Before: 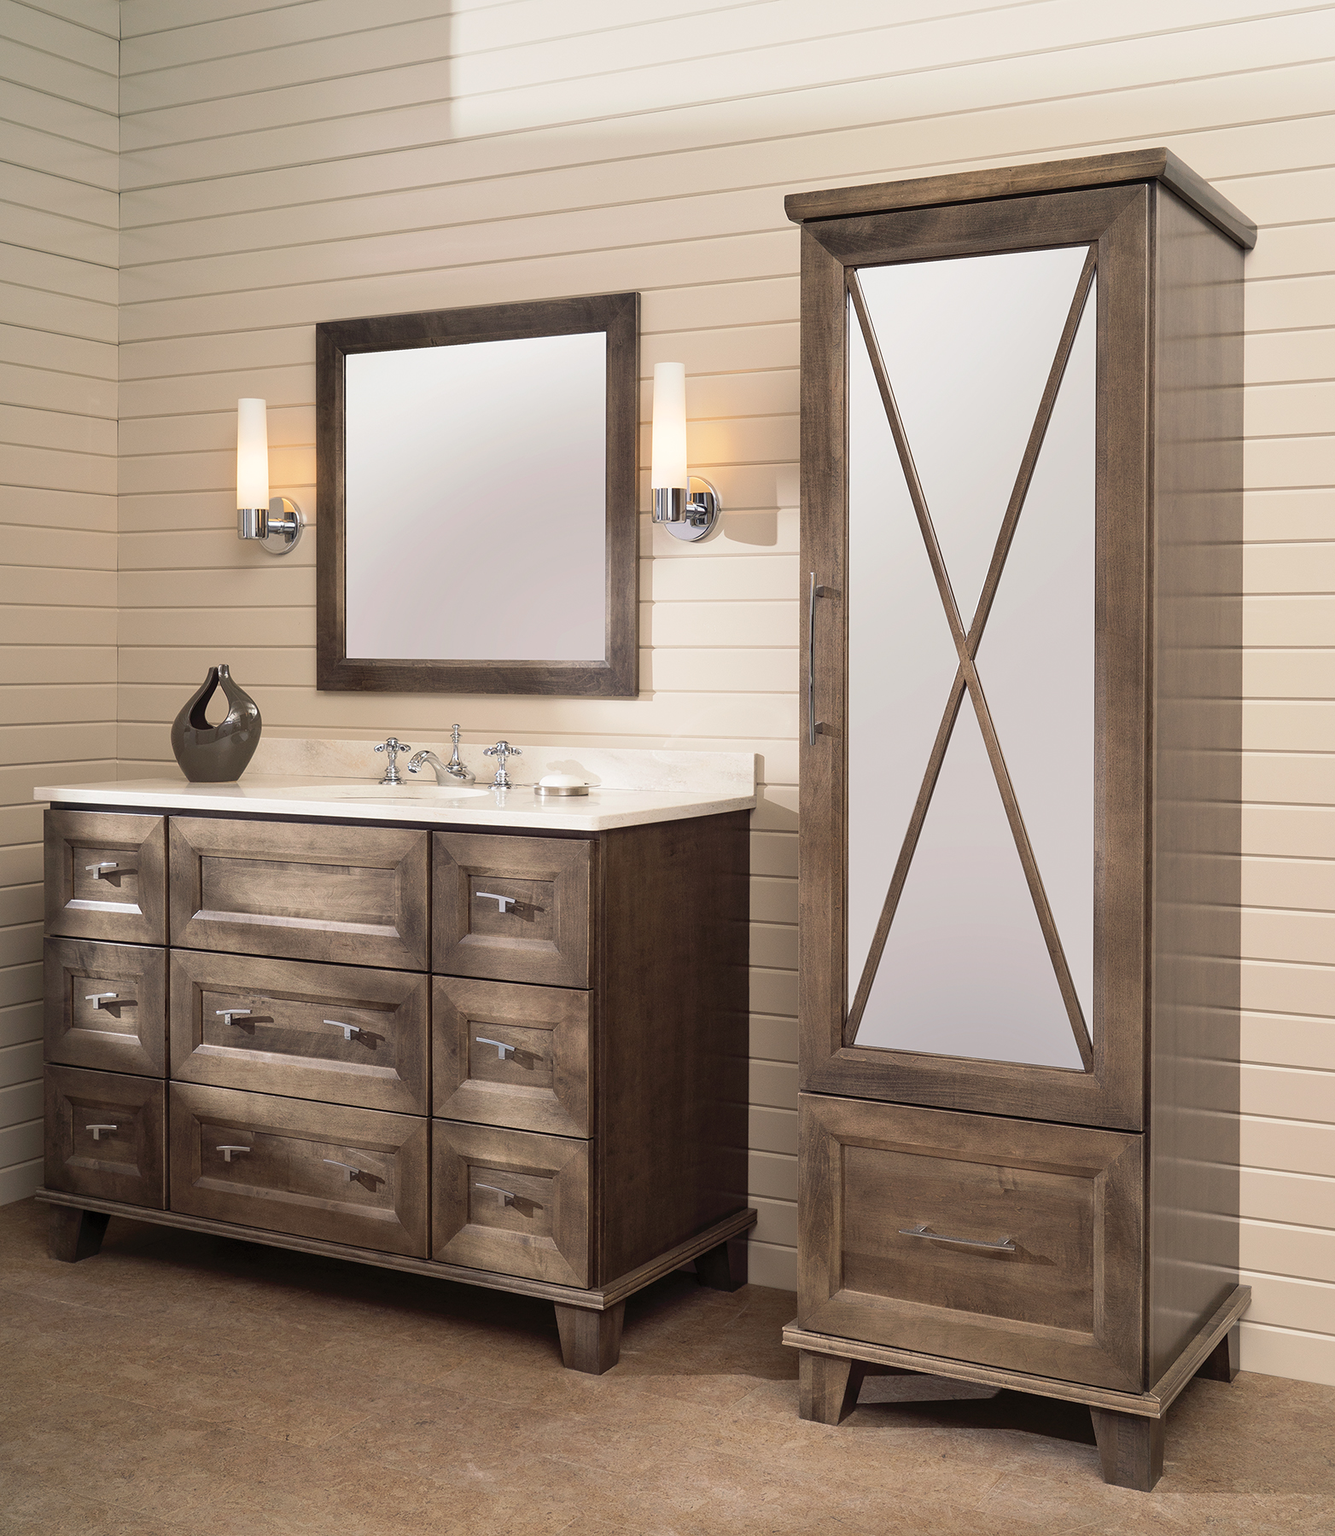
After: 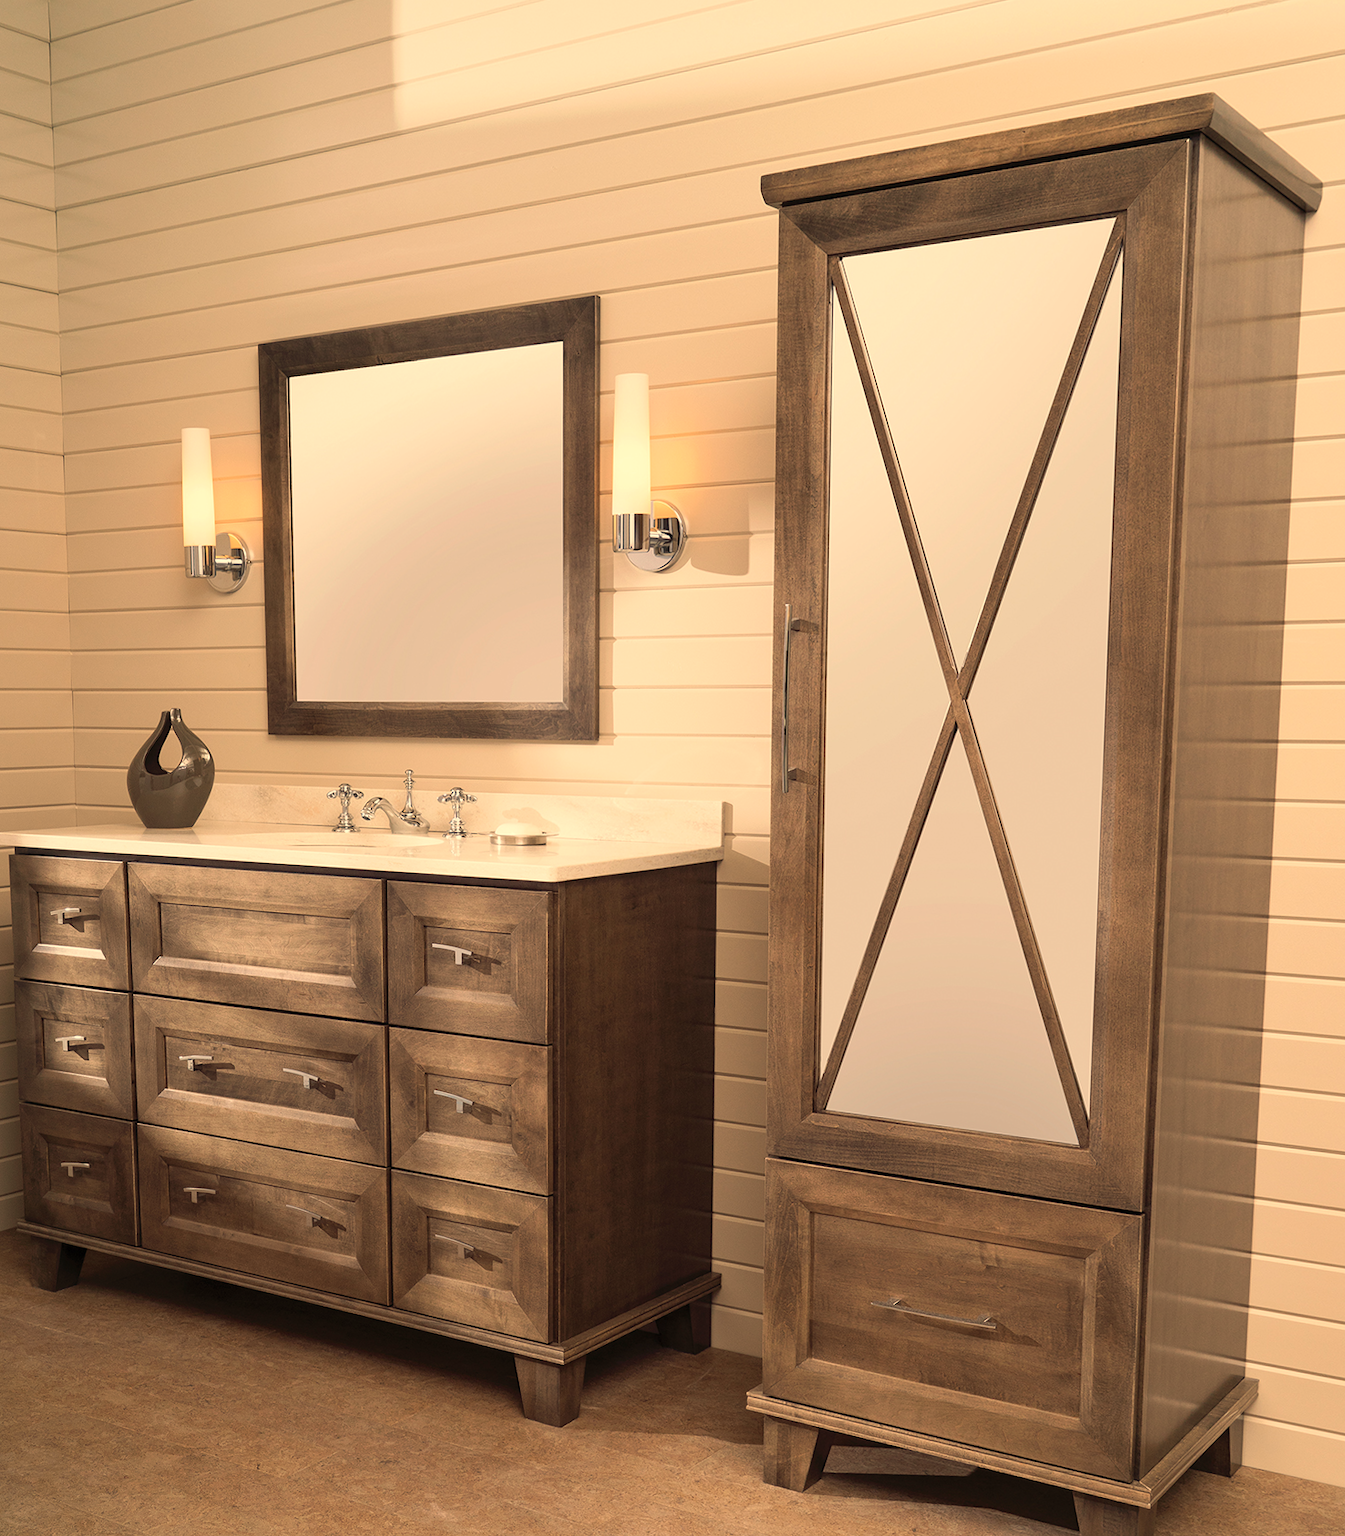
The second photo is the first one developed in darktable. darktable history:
white balance: red 1.138, green 0.996, blue 0.812
rotate and perspective: rotation 0.062°, lens shift (vertical) 0.115, lens shift (horizontal) -0.133, crop left 0.047, crop right 0.94, crop top 0.061, crop bottom 0.94
